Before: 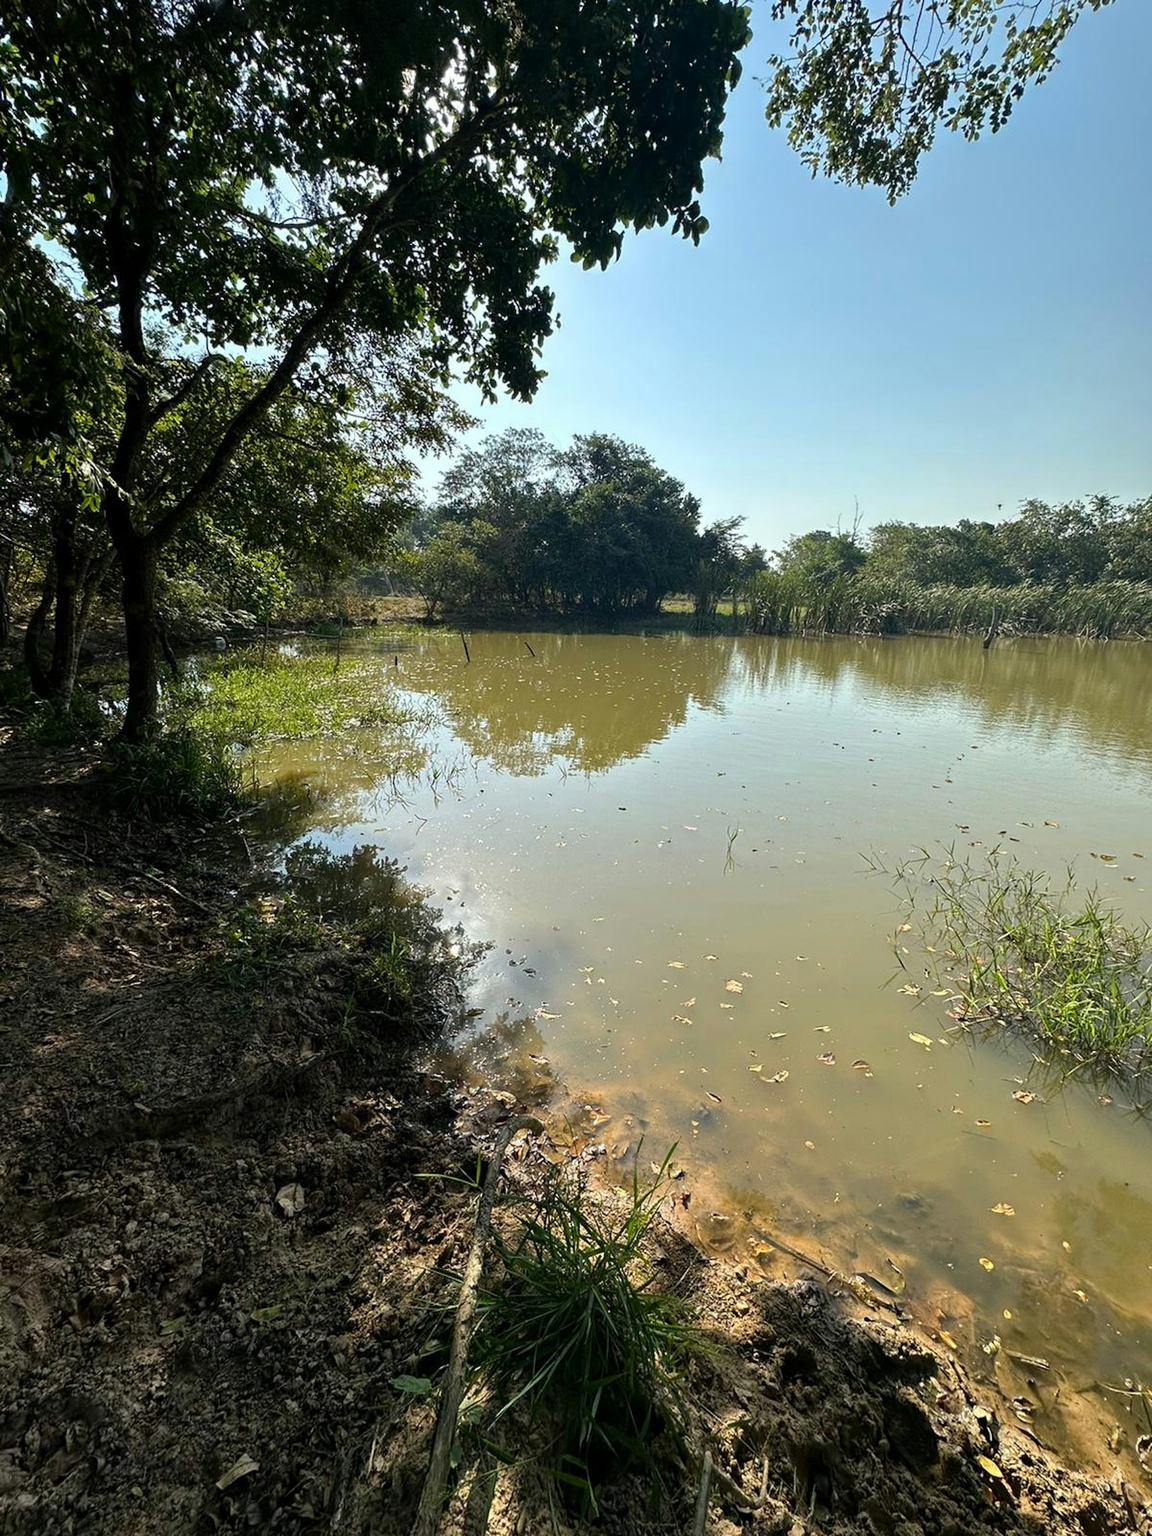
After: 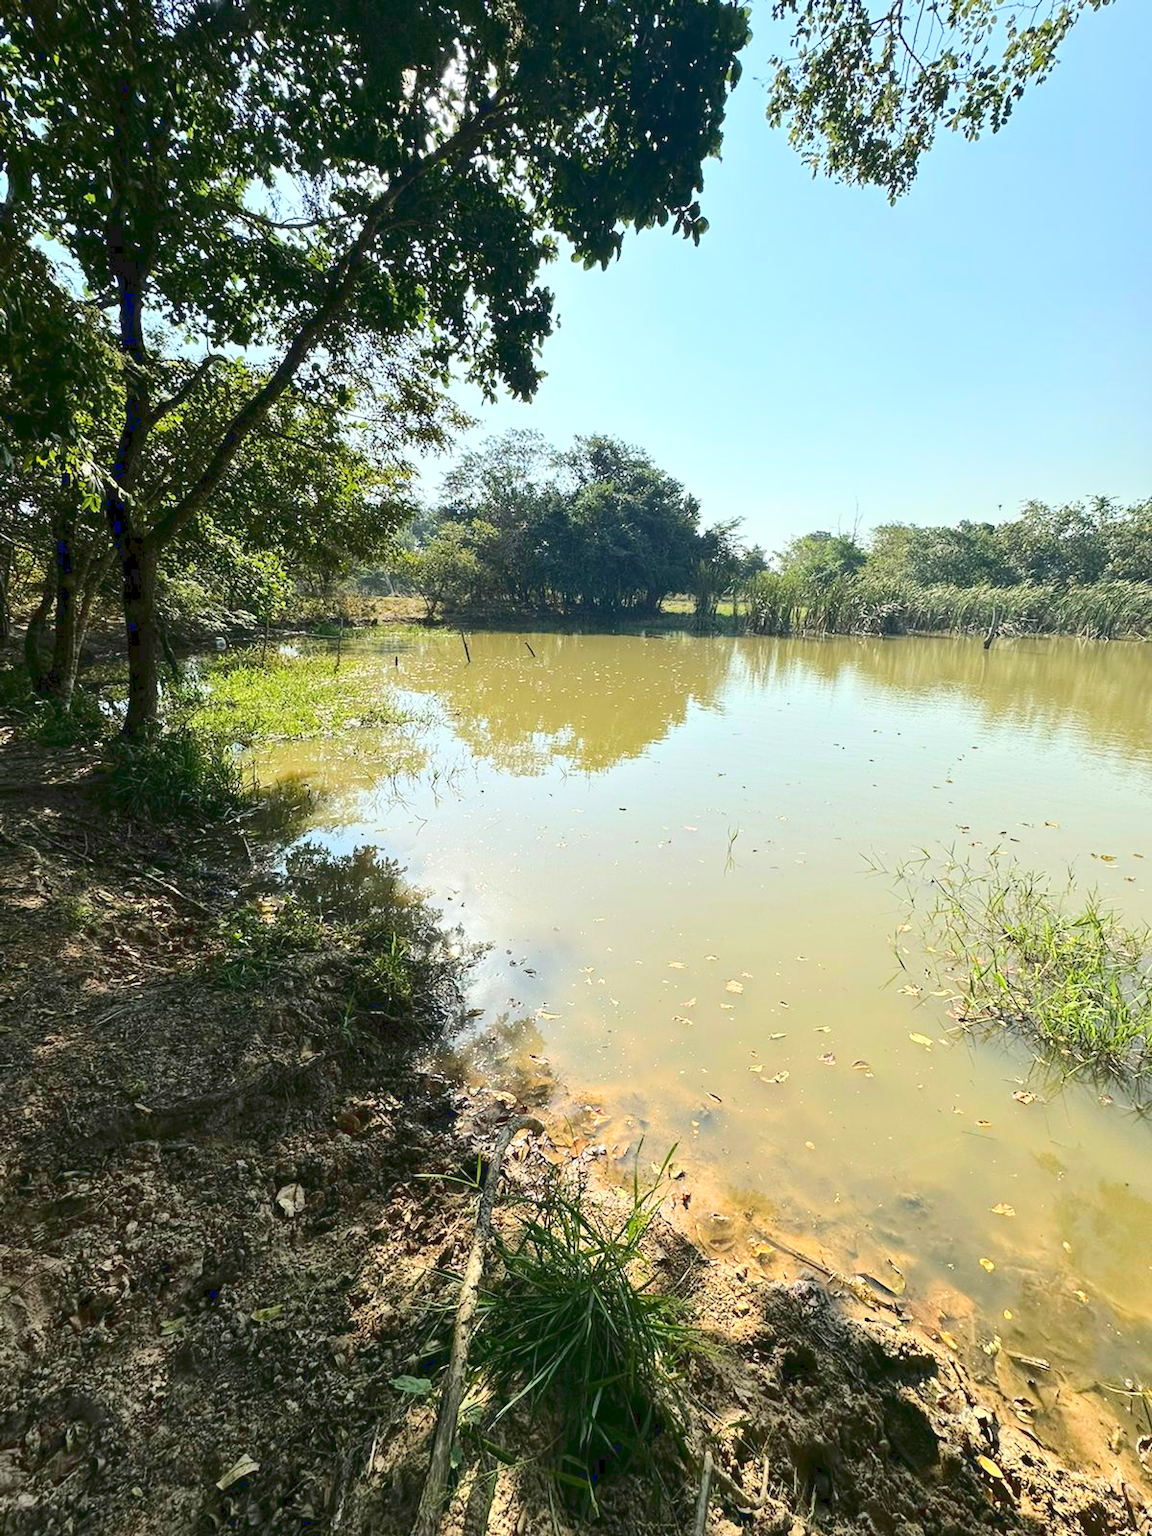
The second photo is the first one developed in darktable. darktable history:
base curve: curves: ch0 [(0, 0.007) (0.028, 0.063) (0.121, 0.311) (0.46, 0.743) (0.859, 0.957) (1, 1)]
